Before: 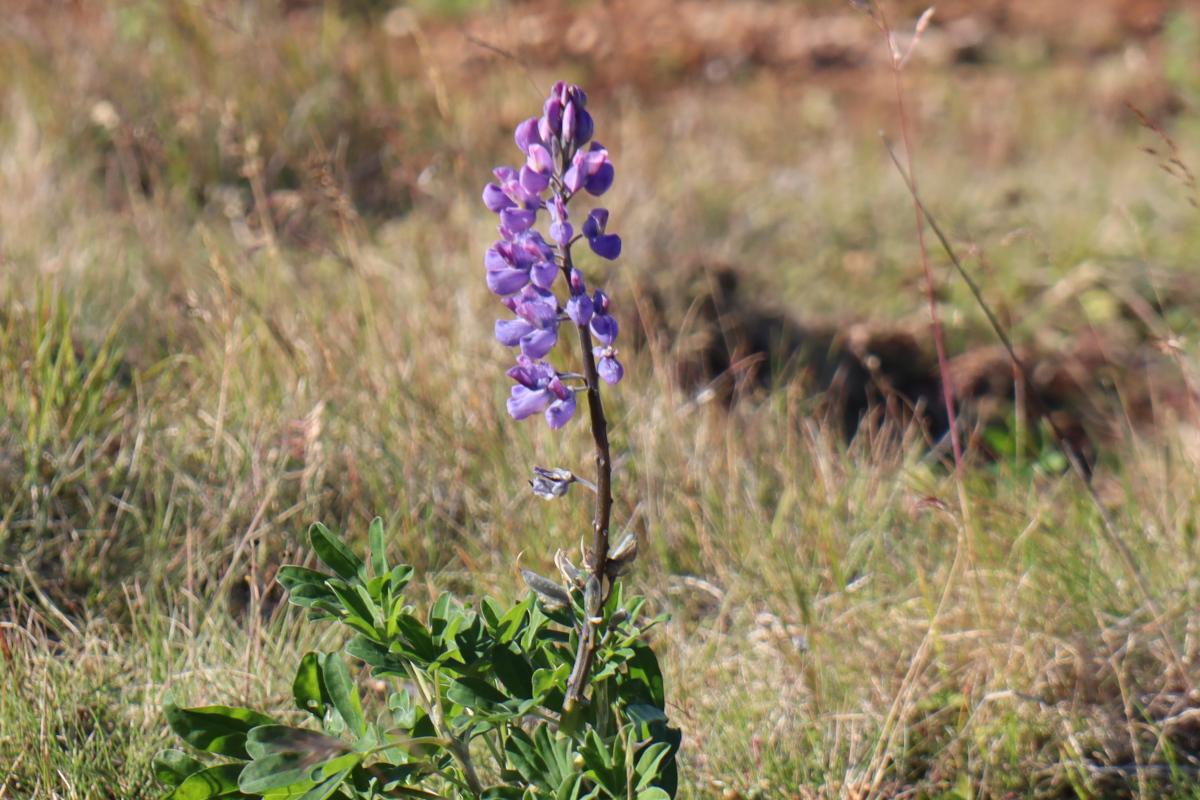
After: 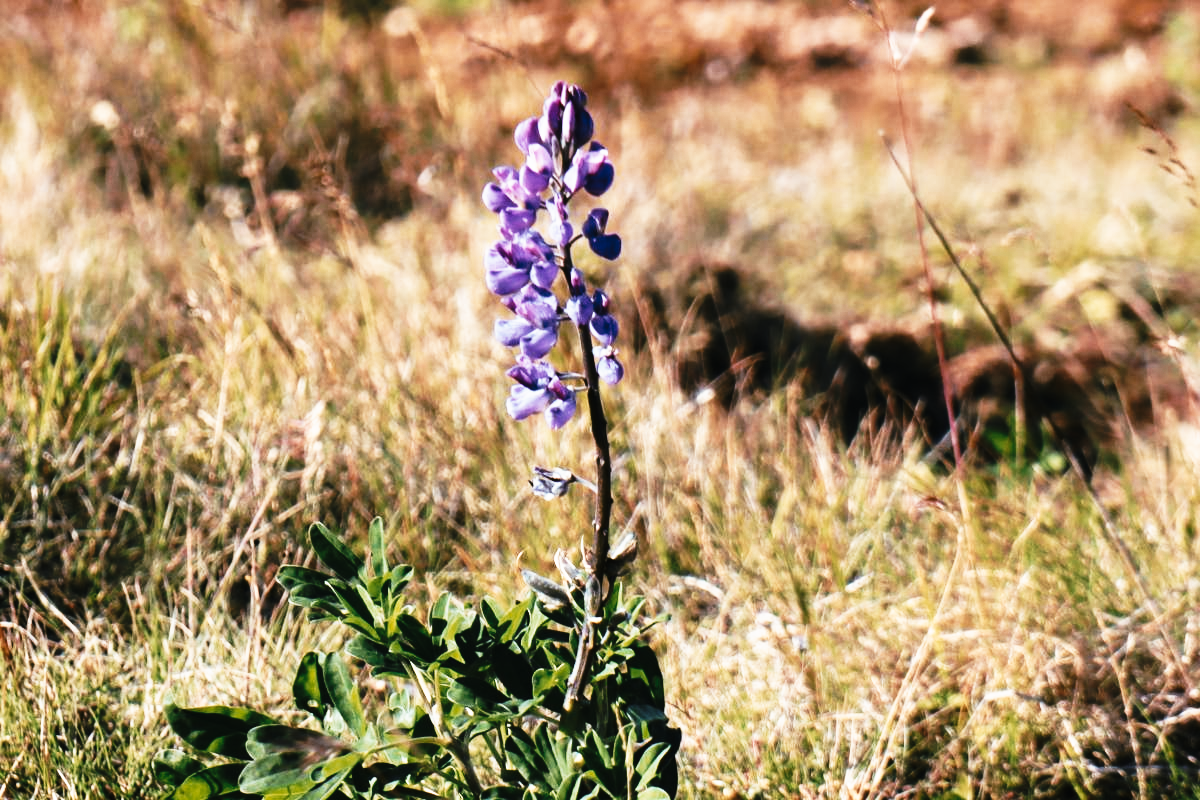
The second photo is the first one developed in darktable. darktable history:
tone curve: curves: ch0 [(0, 0) (0.003, 0.005) (0.011, 0.008) (0.025, 0.013) (0.044, 0.017) (0.069, 0.022) (0.1, 0.029) (0.136, 0.038) (0.177, 0.053) (0.224, 0.081) (0.277, 0.128) (0.335, 0.214) (0.399, 0.343) (0.468, 0.478) (0.543, 0.641) (0.623, 0.798) (0.709, 0.911) (0.801, 0.971) (0.898, 0.99) (1, 1)], preserve colors none
color look up table: target L [98.72, 84.62, 65.23, 78.75, 53.81, 69.77, 62.44, 45.18, 63.46, 43.43, 42.1, 30.7, 25.41, 3.5, 200.02, 73.68, 66.37, 53.25, 45.67, 47.93, 41.11, 45.41, 34.67, 29.05, 16.07, 85.19, 70.69, 68.59, 49.55, 54.84, 49.67, 50.99, 51.7, 44.21, 40.81, 39.97, 37.81, 32.81, 33.11, 33.44, 7.82, 18.22, 70, 53.28, 65.04, 52.02, 49.8, 43.79, 29.67], target a [0.163, -1.028, 2.335, -15.92, -15.08, -1.296, -19.44, -22.27, -4.96, -17.97, -13.55, -10.49, -20.34, -4.606, 0, 10.27, 7.437, 15.85, 33.28, 6.491, 28.87, 10.43, 20.07, 18.62, -0.422, 3.883, 17.06, -6.63, 34.93, 26.04, 31.53, 20.48, 1.731, 37.27, 25.21, -4.109, 15.06, 26.68, -0.273, -0.62, 13.5, -2.553, -20.45, -14.2, -10.63, -13.1, -13.09, -8.923, -5.804], target b [7.252, 20.26, 41.4, -10.54, -9.426, 39.49, 9.241, 17.76, 21.7, 6.616, -2.076, 15.7, 10.02, -1.29, 0, 6.81, 33.78, 33.31, -1.824, 28.42, 31.02, 17.26, 34.9, 33.59, 6.924, -2.53, -14.93, -15.59, -24.06, -21.06, -15.57, -4.434, -11.99, -25.29, -30.7, -17.08, -24.19, -10.53, -16.66, -16.15, -10.87, -19.67, -17.39, -10.5, -4.844, -11.51, -10.79, -5.534, -9.574], num patches 49
